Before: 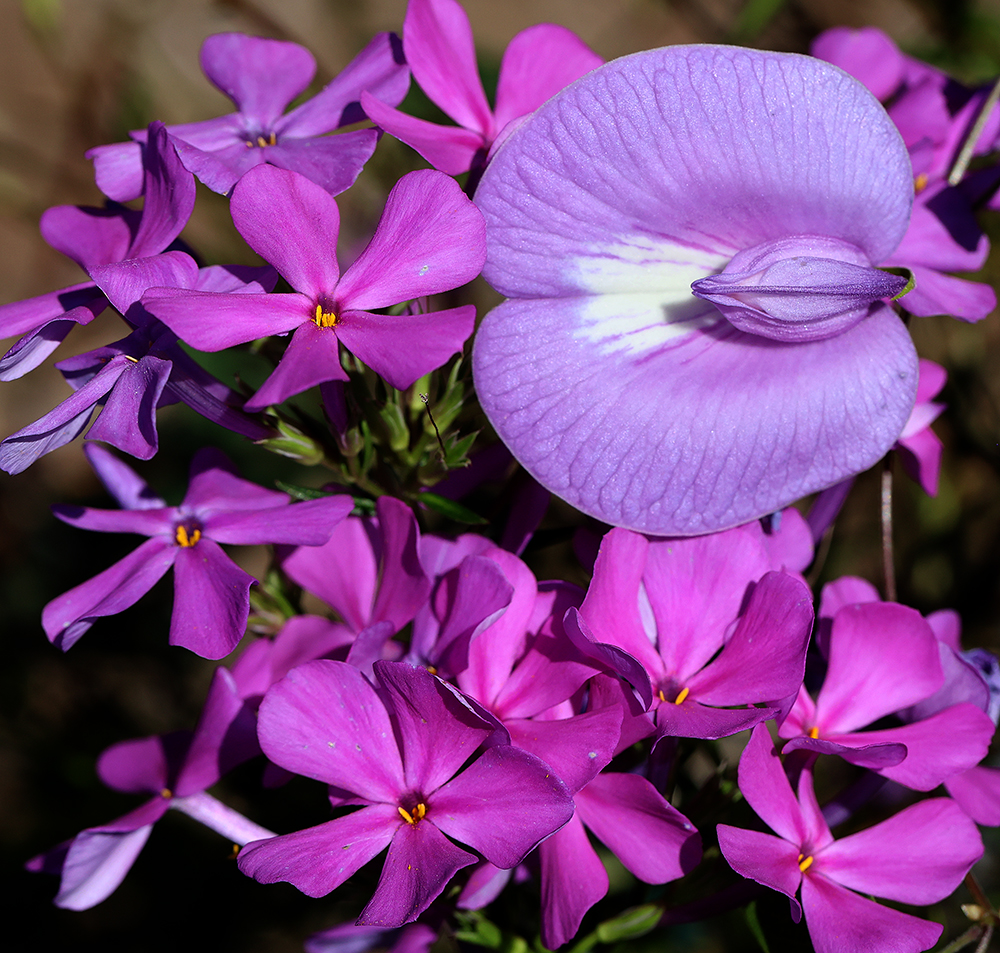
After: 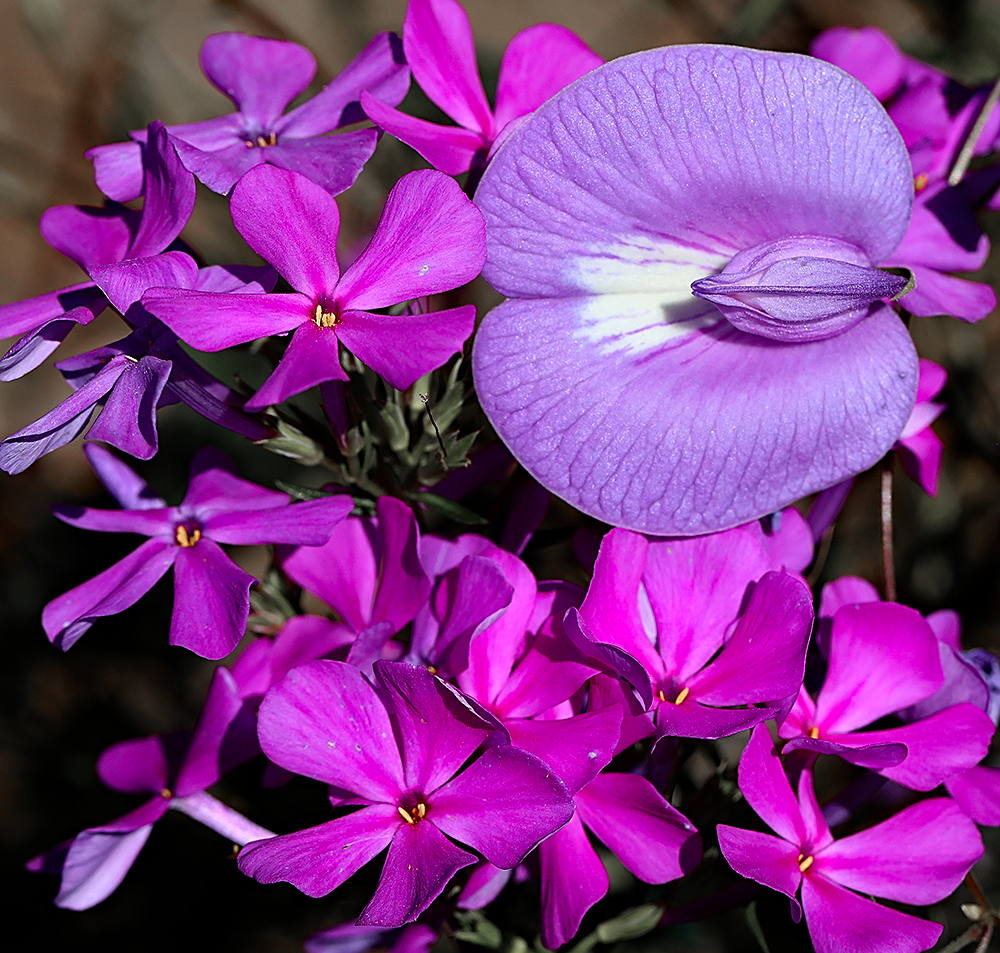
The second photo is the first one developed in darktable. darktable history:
exposure: exposure 0.014 EV, compensate highlight preservation false
sharpen: on, module defaults
haze removal: compatibility mode true, adaptive false
color zones: curves: ch1 [(0, 0.708) (0.088, 0.648) (0.245, 0.187) (0.429, 0.326) (0.571, 0.498) (0.714, 0.5) (0.857, 0.5) (1, 0.708)]
